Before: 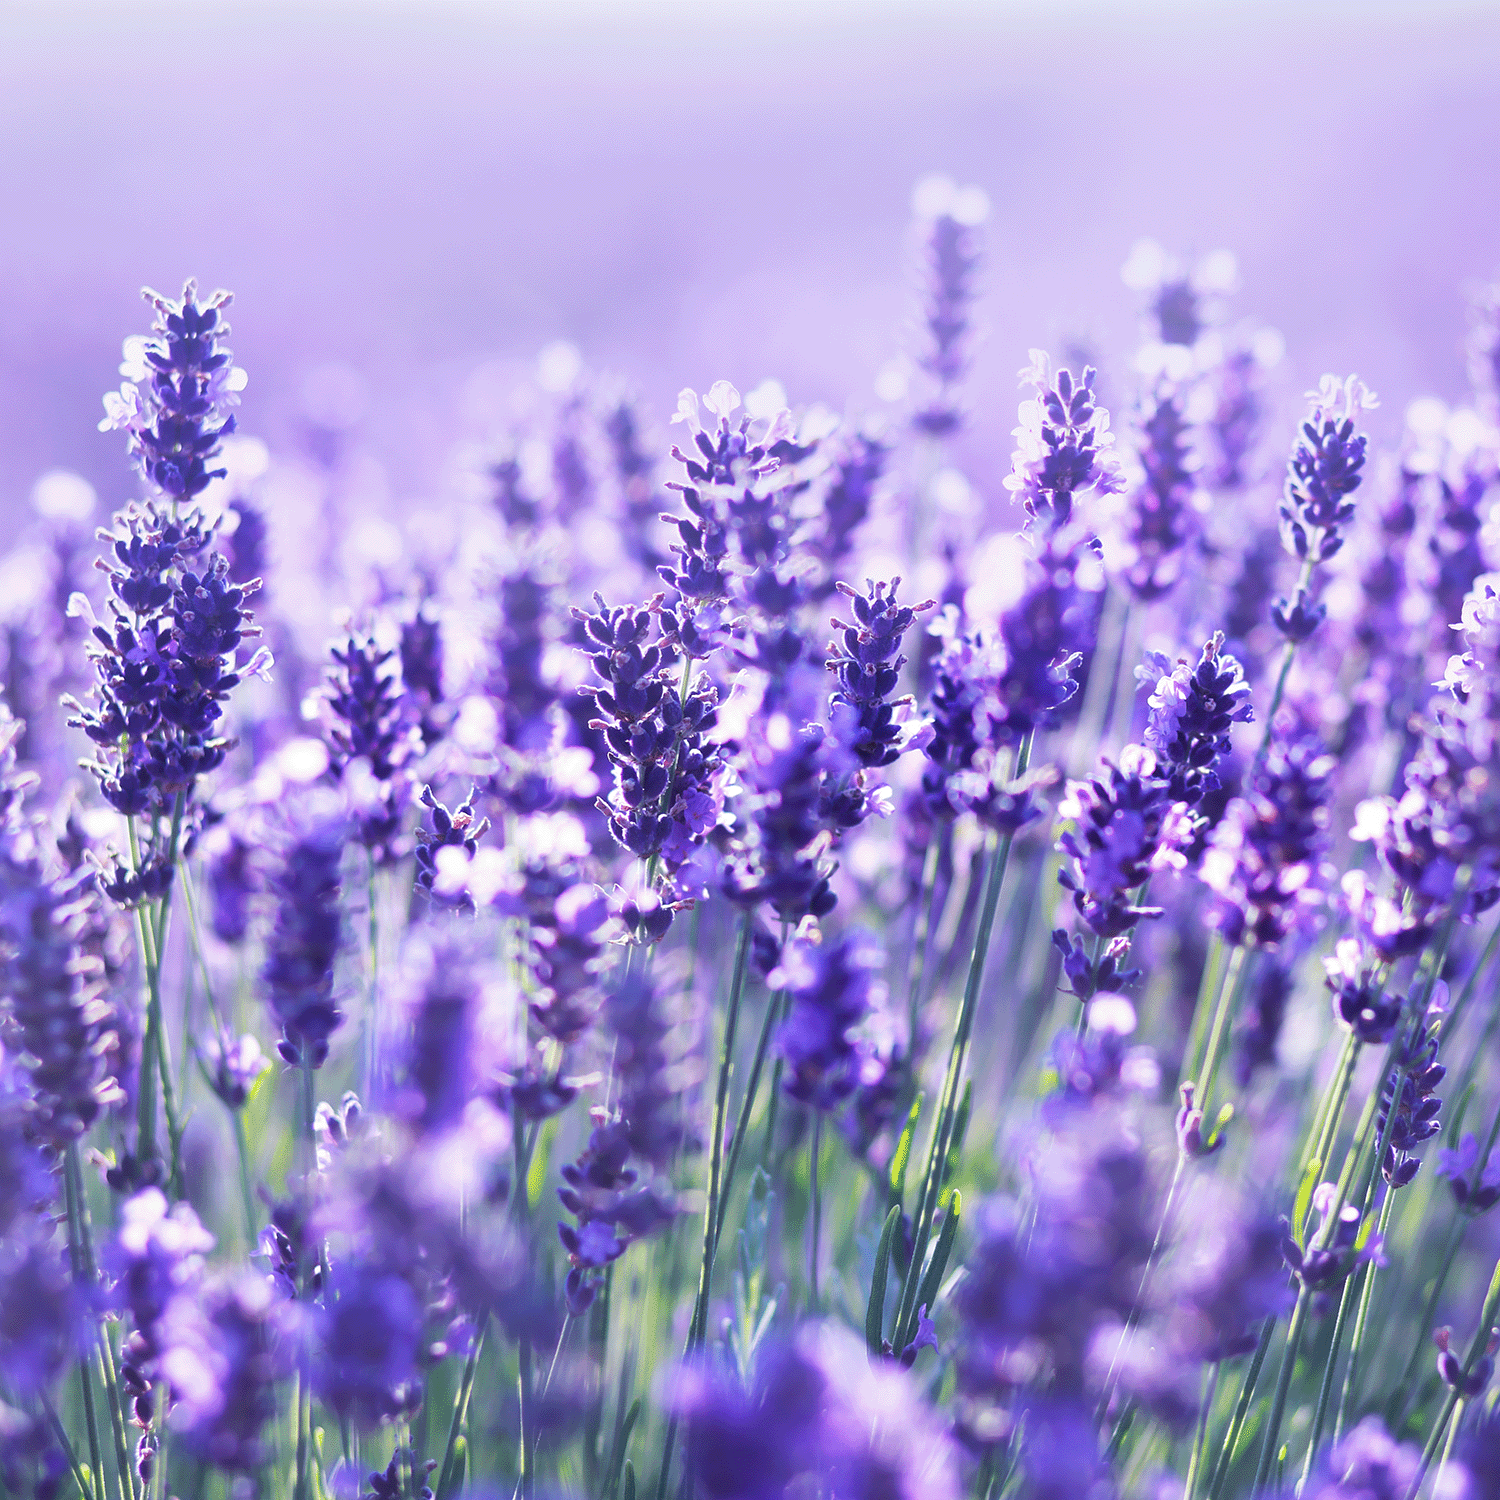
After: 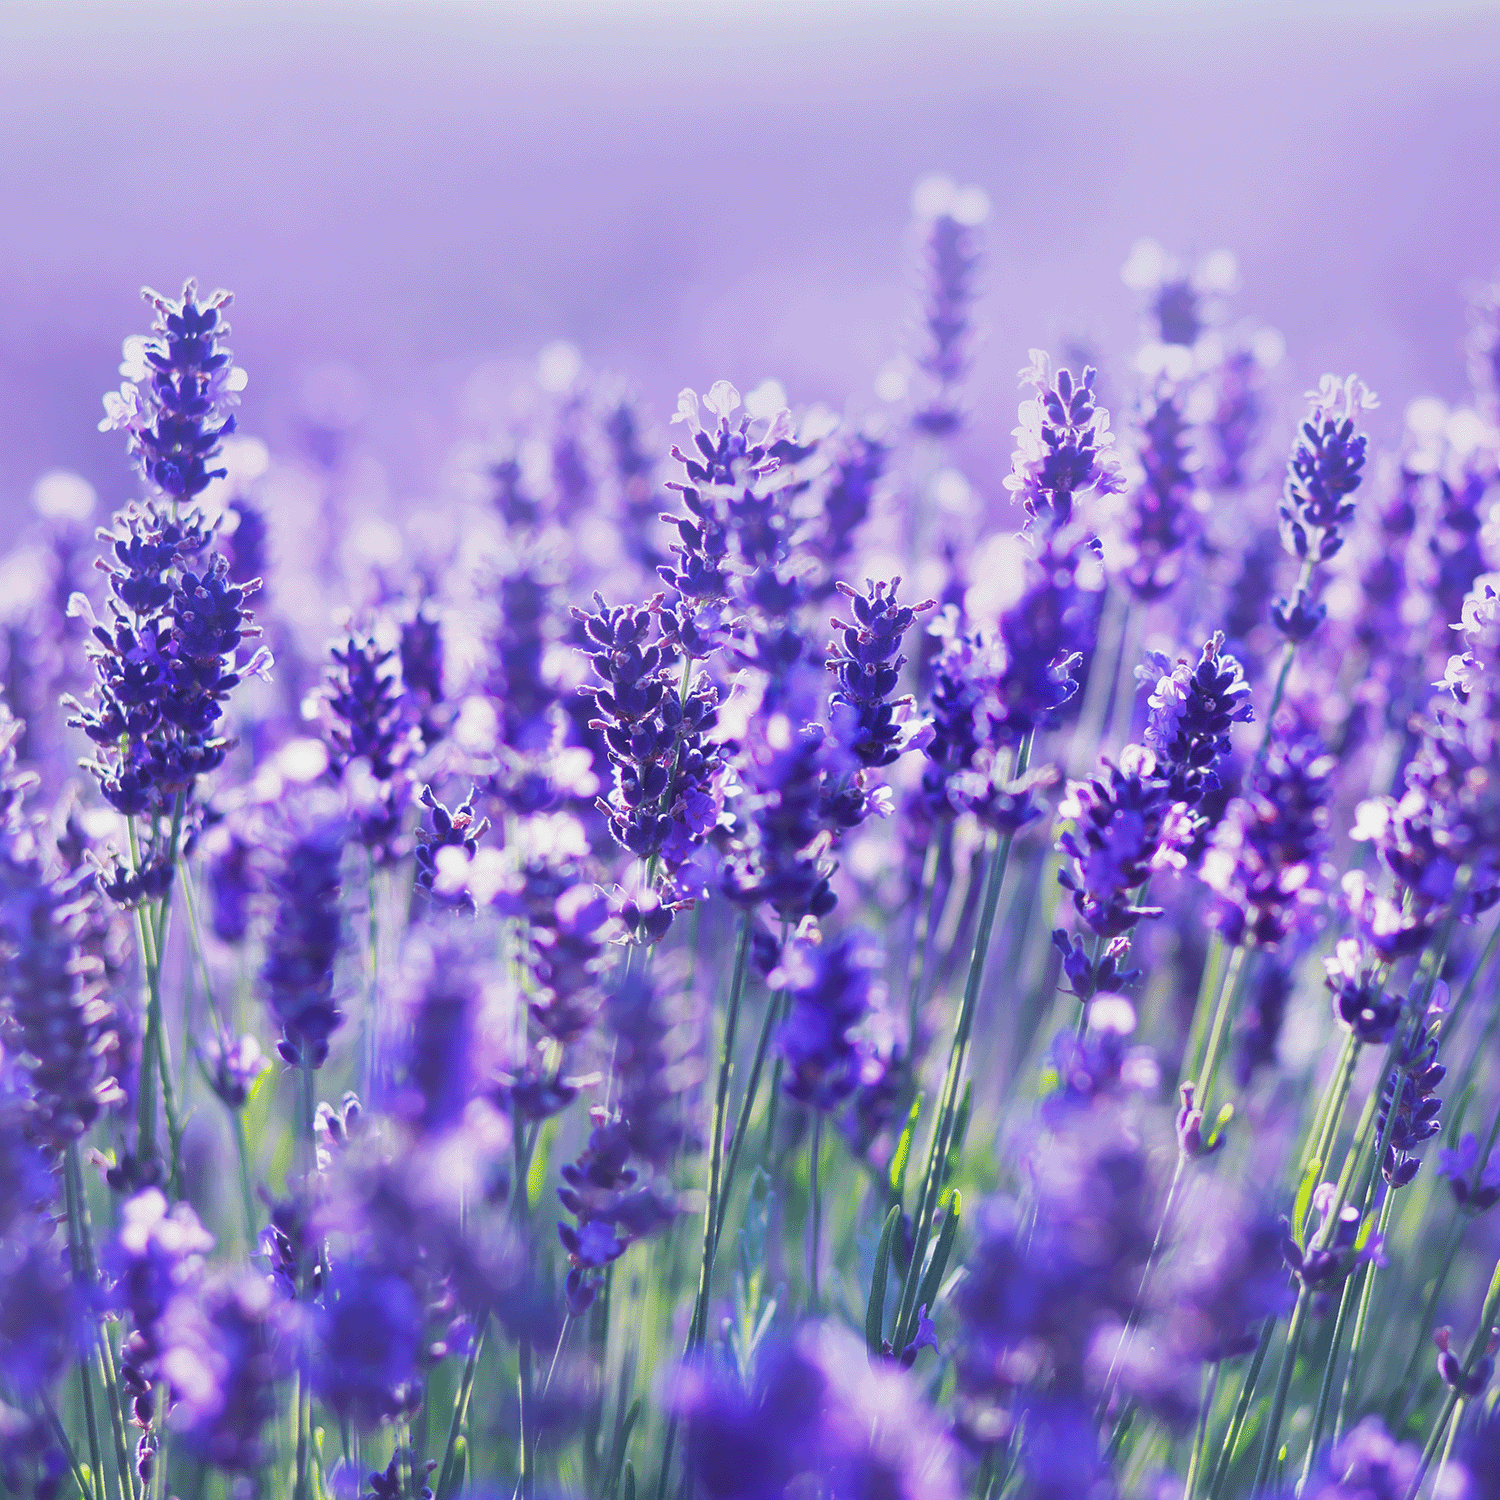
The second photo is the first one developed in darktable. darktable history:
contrast brightness saturation: contrast -0.1, saturation -0.1
color zones: curves: ch0 [(0, 0.613) (0.01, 0.613) (0.245, 0.448) (0.498, 0.529) (0.642, 0.665) (0.879, 0.777) (0.99, 0.613)]; ch1 [(0, 0) (0.143, 0) (0.286, 0) (0.429, 0) (0.571, 0) (0.714, 0) (0.857, 0)], mix -121.96%
